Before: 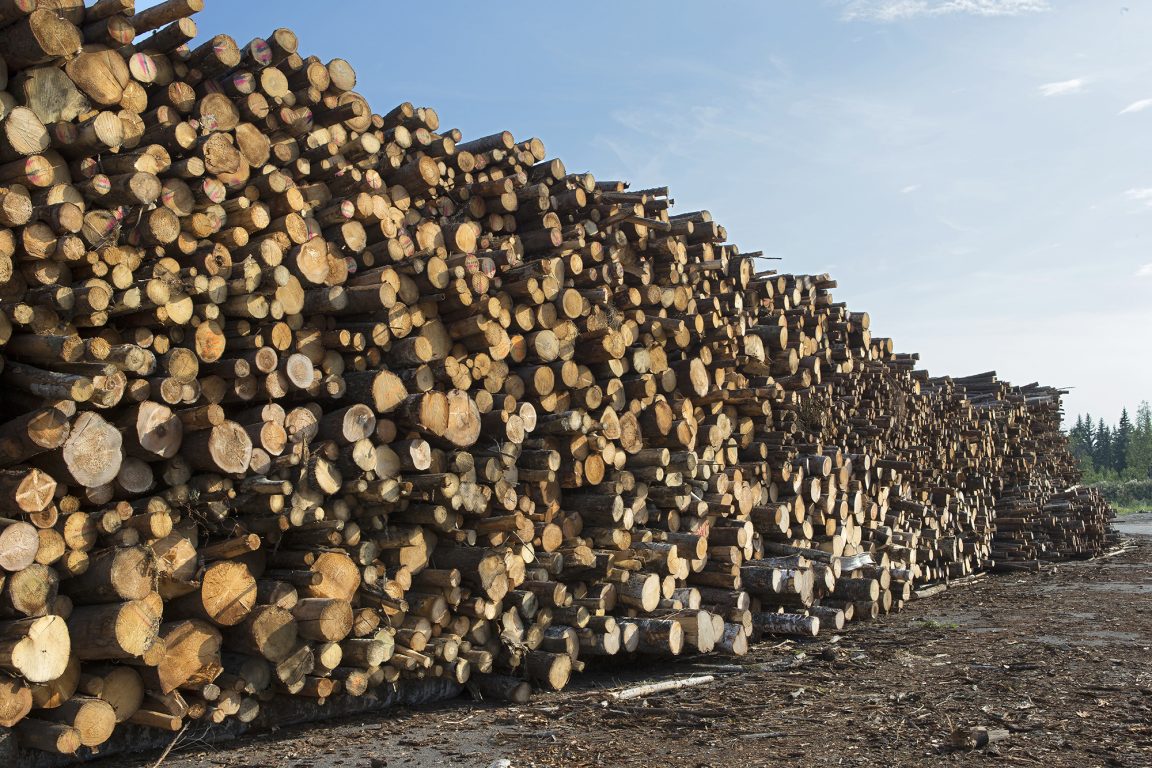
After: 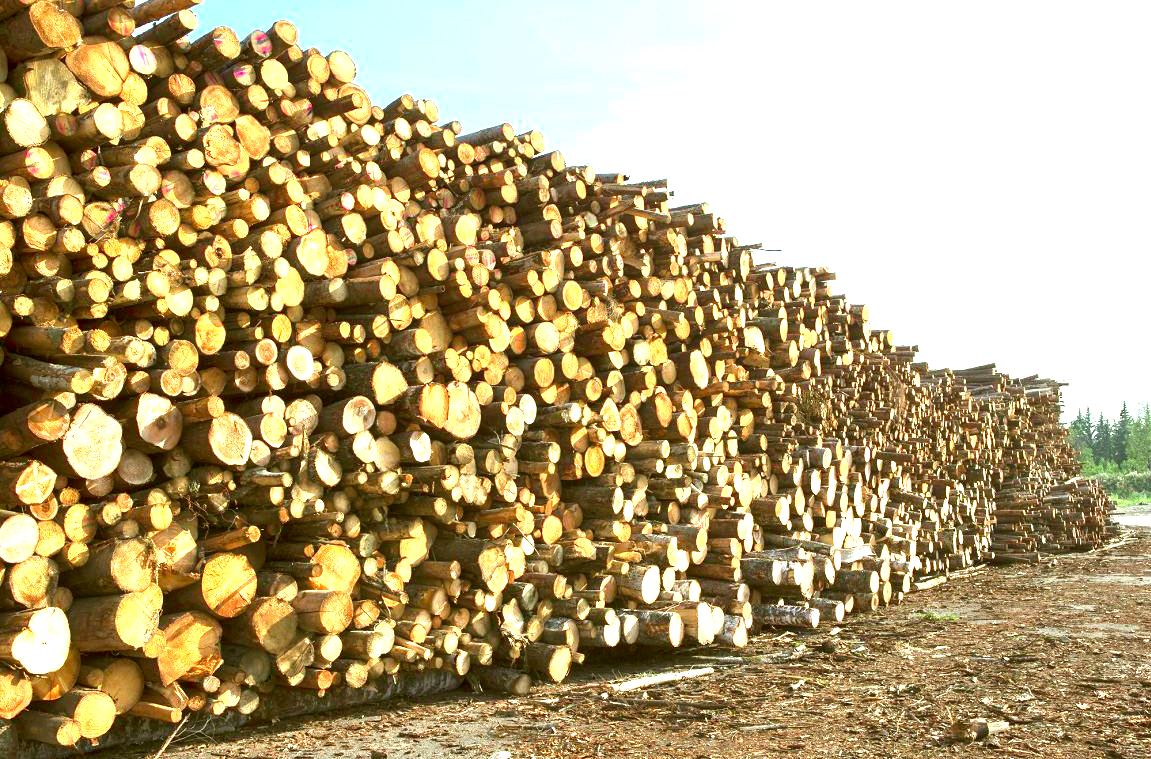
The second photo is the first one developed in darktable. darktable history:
exposure: black level correction 0.001, exposure 1.719 EV, compensate exposure bias true, compensate highlight preservation false
crop: top 1.049%, right 0.001%
color contrast: green-magenta contrast 1.73, blue-yellow contrast 1.15
color correction: highlights a* -1.43, highlights b* 10.12, shadows a* 0.395, shadows b* 19.35
